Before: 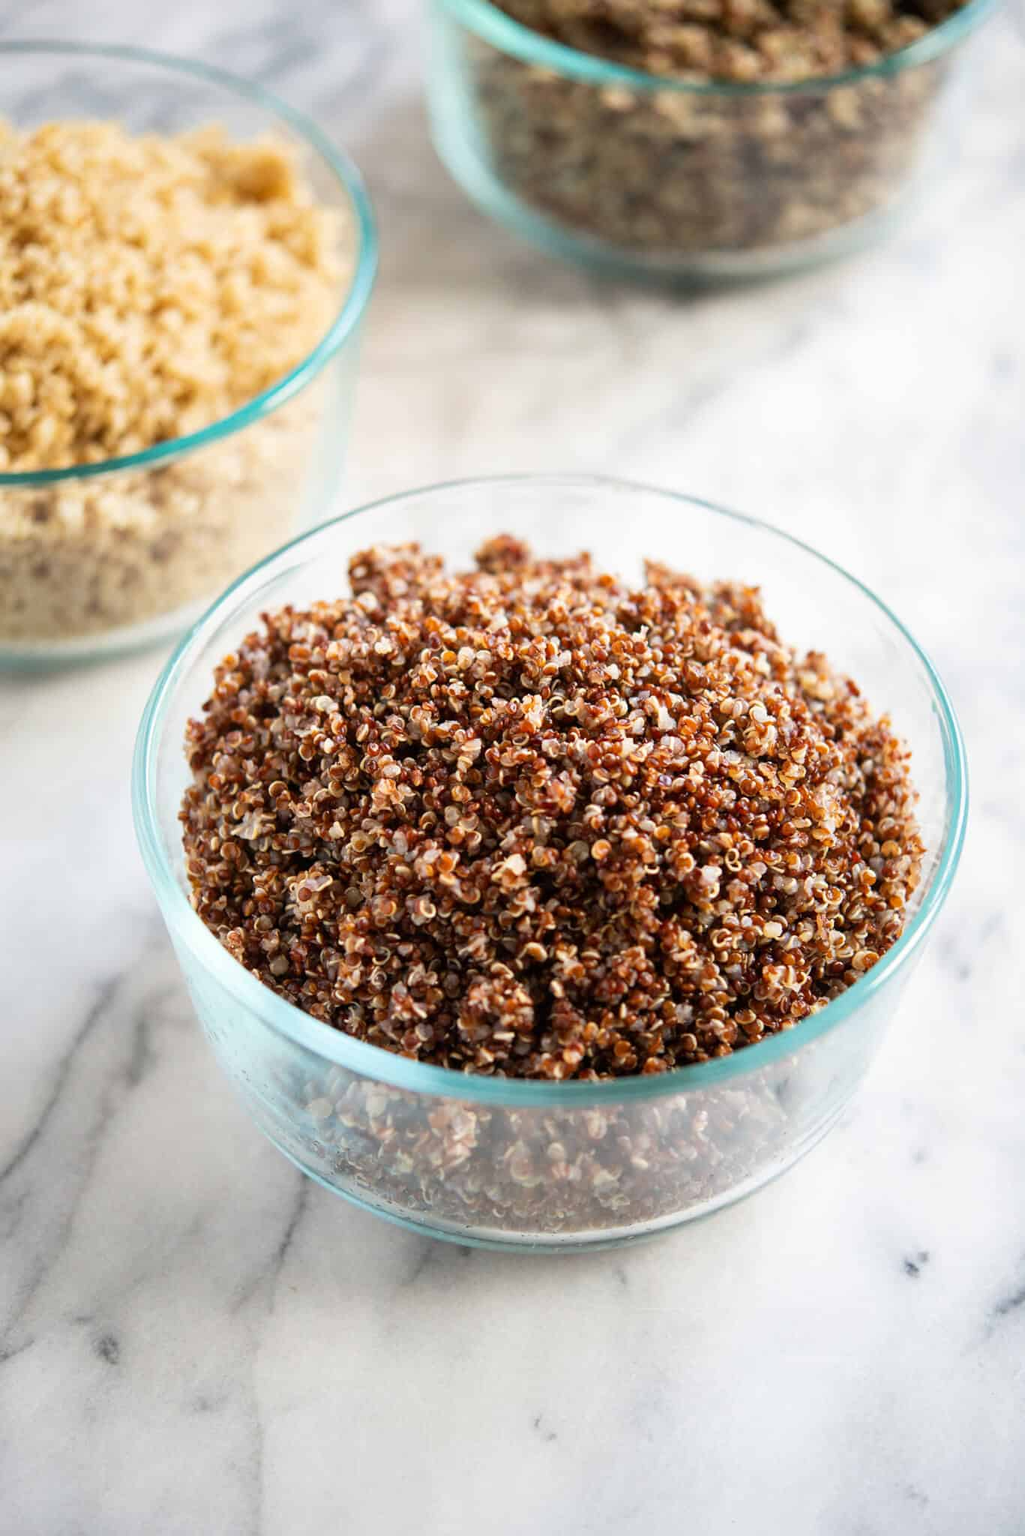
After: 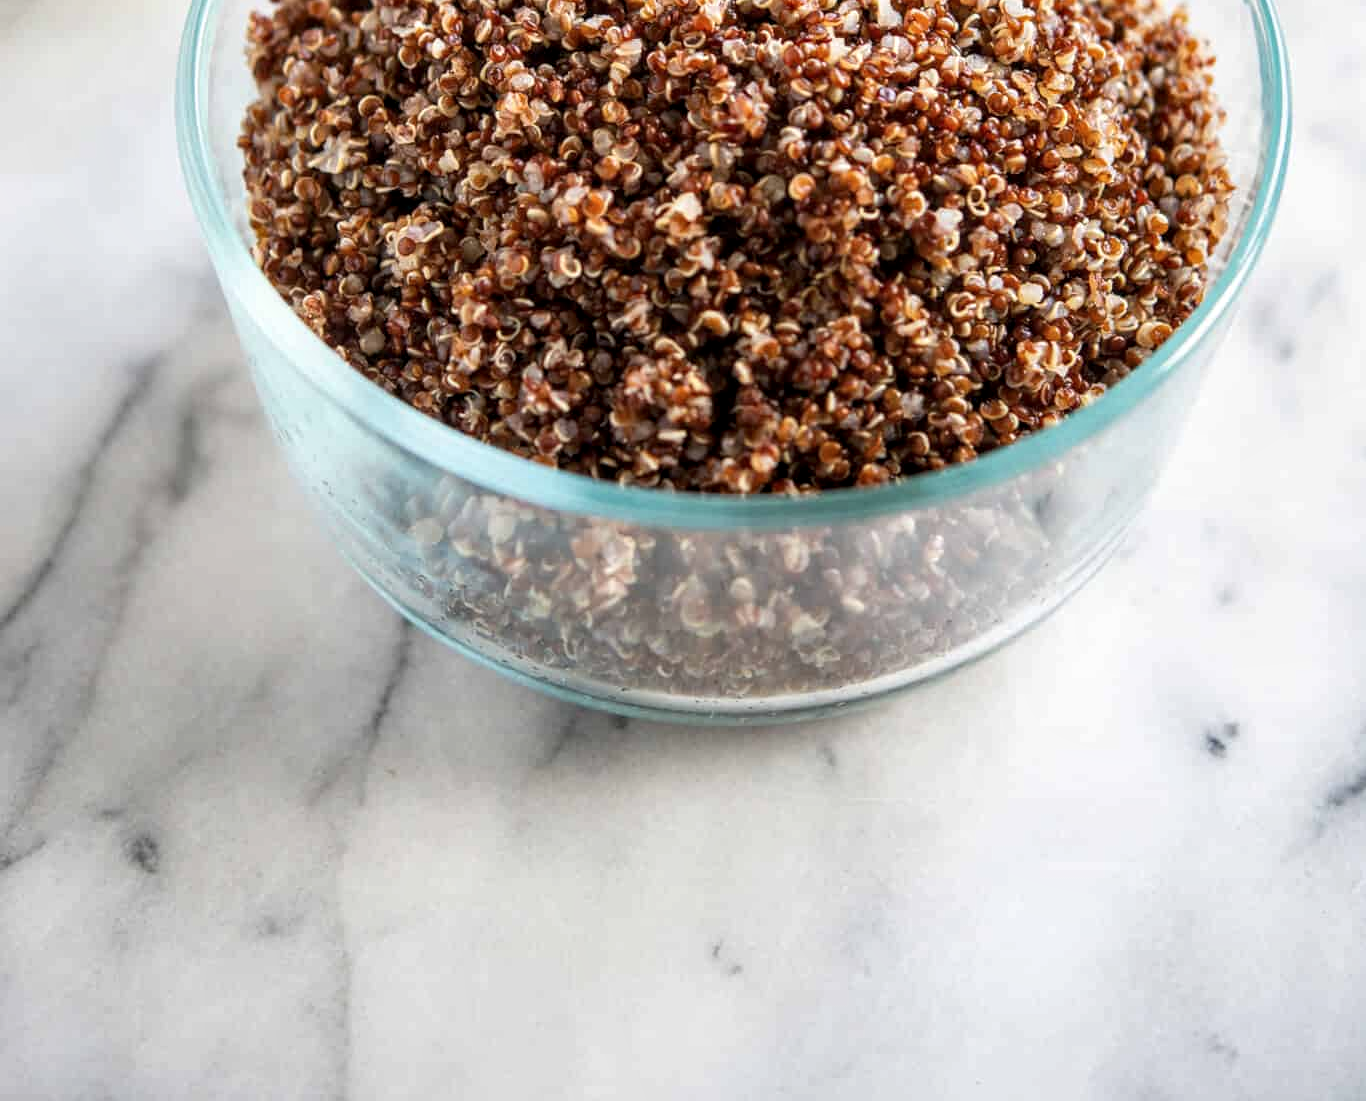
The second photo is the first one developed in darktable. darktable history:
crop and rotate: top 46.201%
local contrast: detail 130%
contrast brightness saturation: saturation -0.061
